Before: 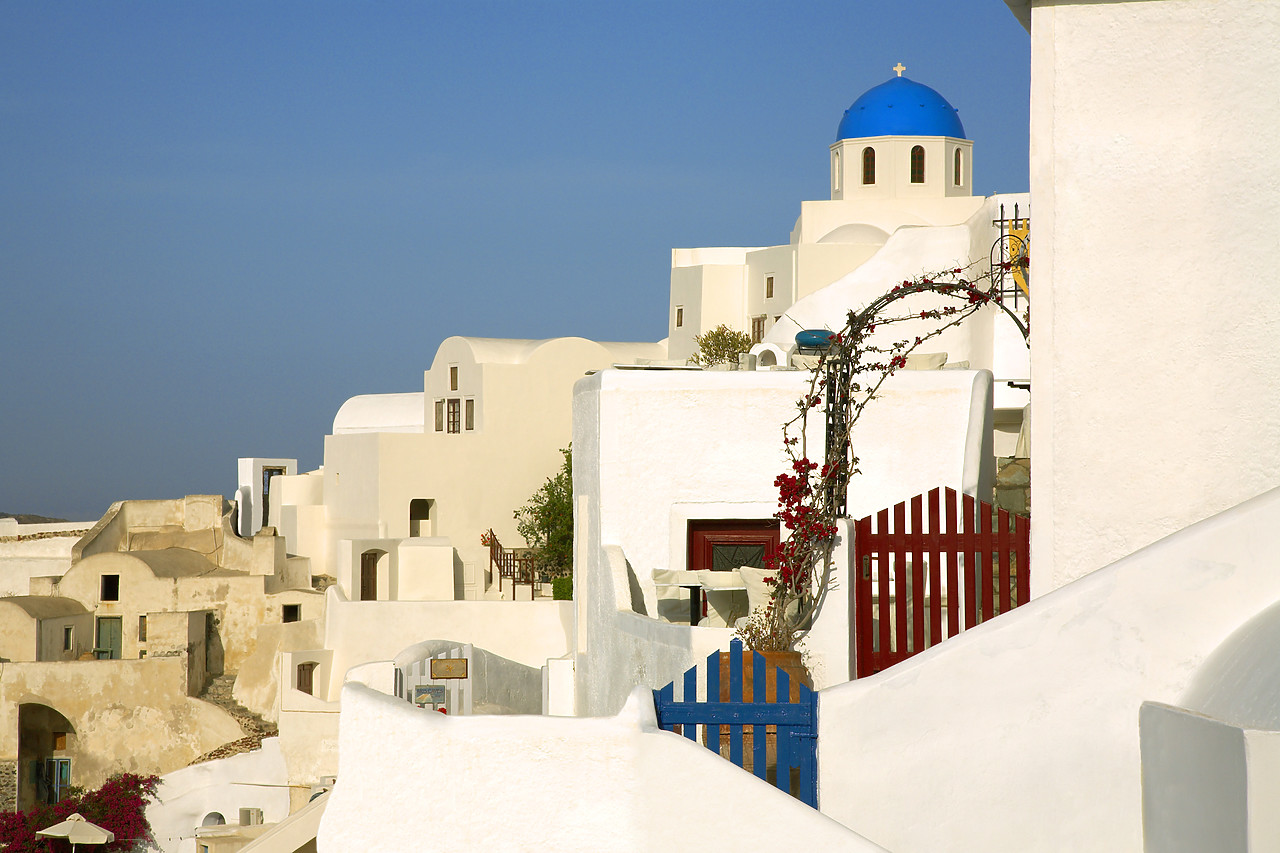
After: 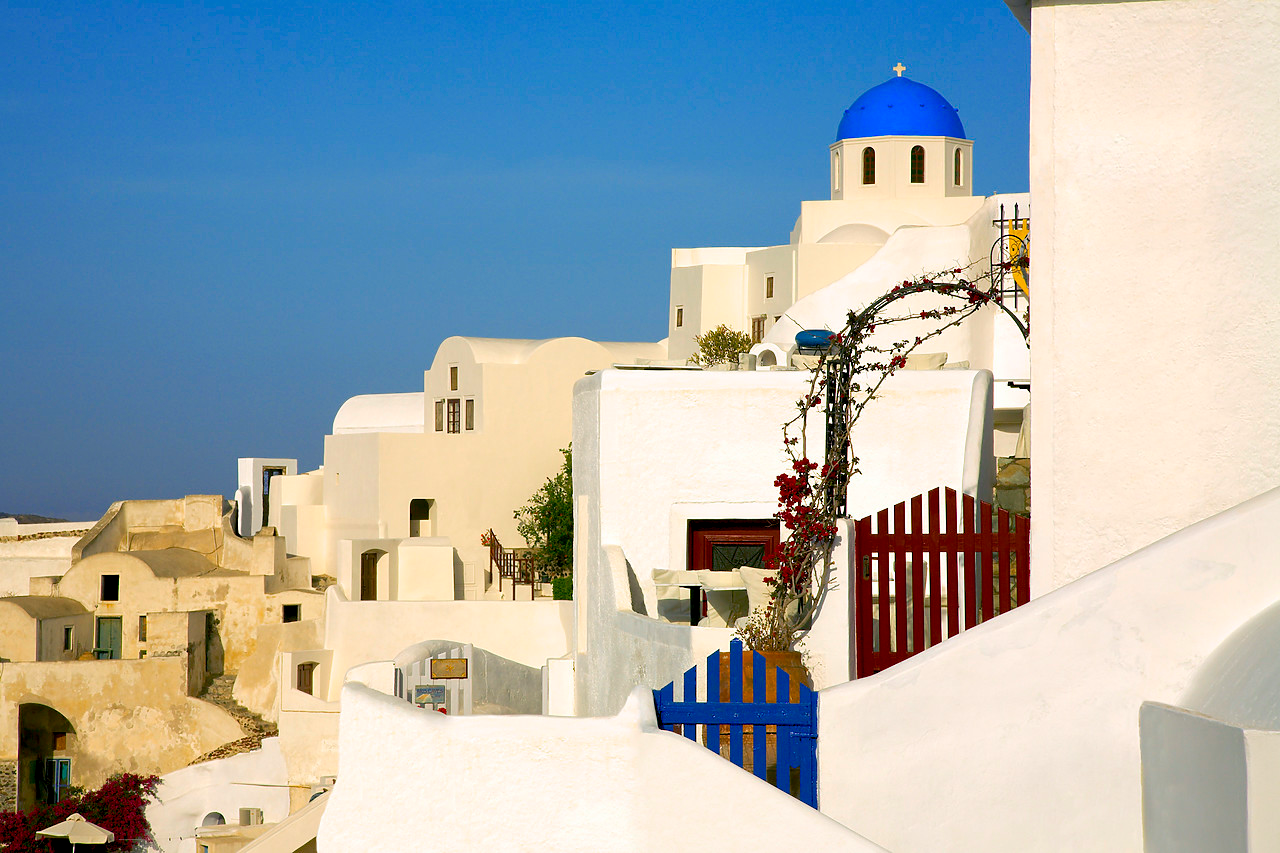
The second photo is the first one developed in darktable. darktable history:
color balance rgb: shadows lift › luminance -28.989%, shadows lift › chroma 14.794%, shadows lift › hue 268.51°, global offset › luminance -0.86%, linear chroma grading › global chroma 14.727%, perceptual saturation grading › global saturation 0.851%
